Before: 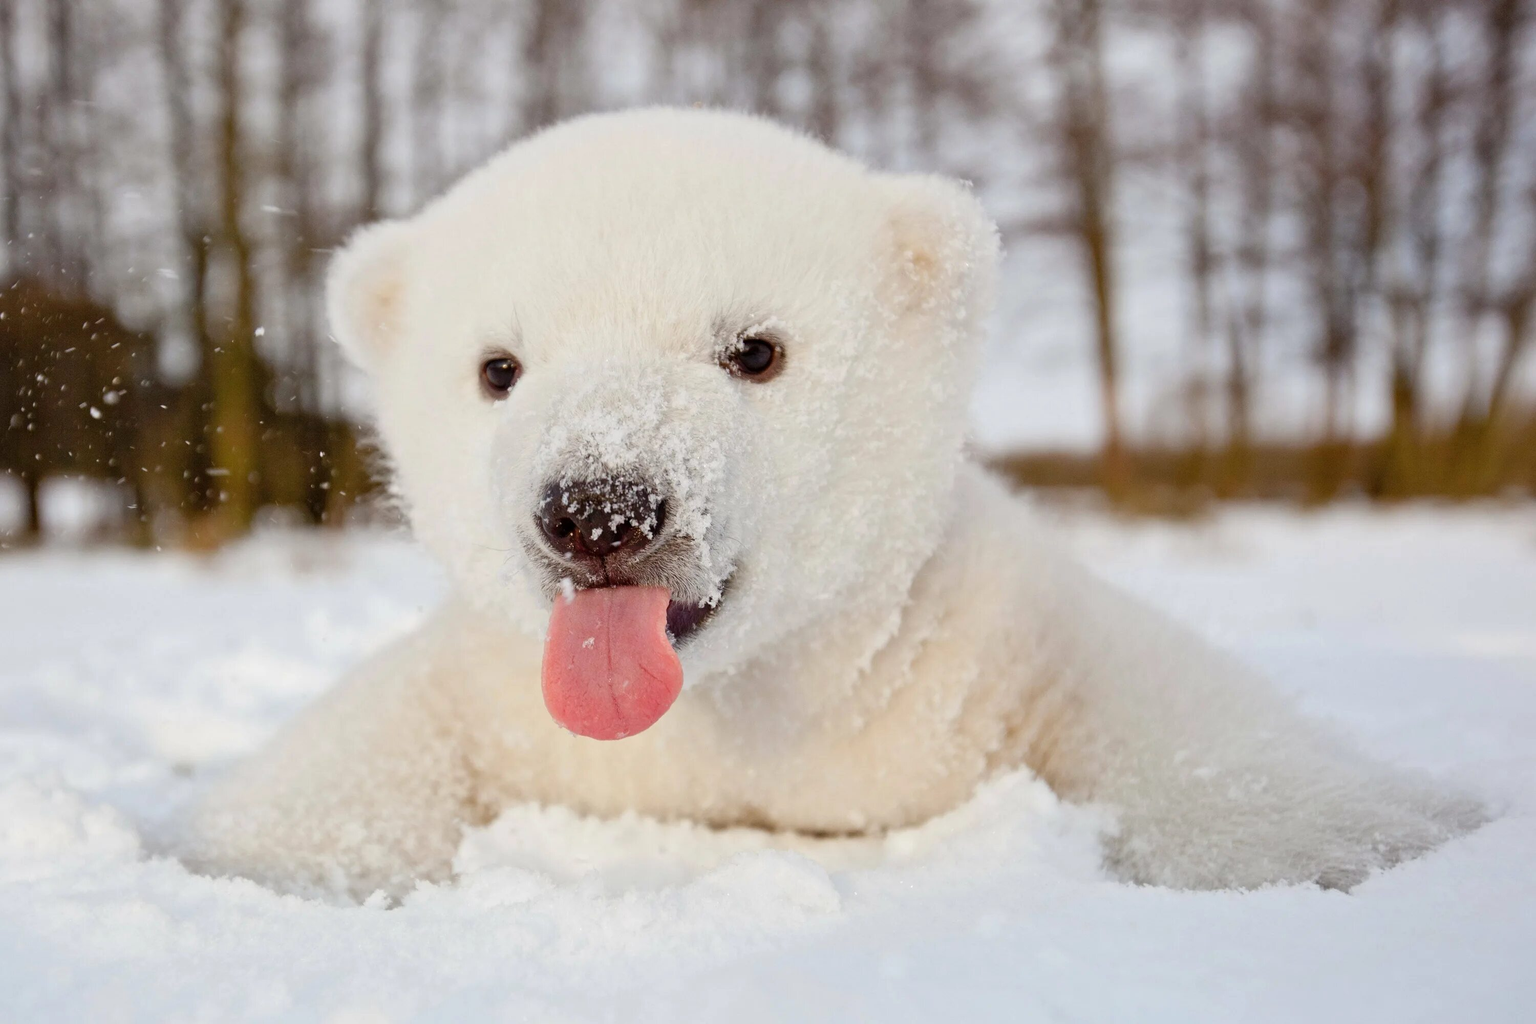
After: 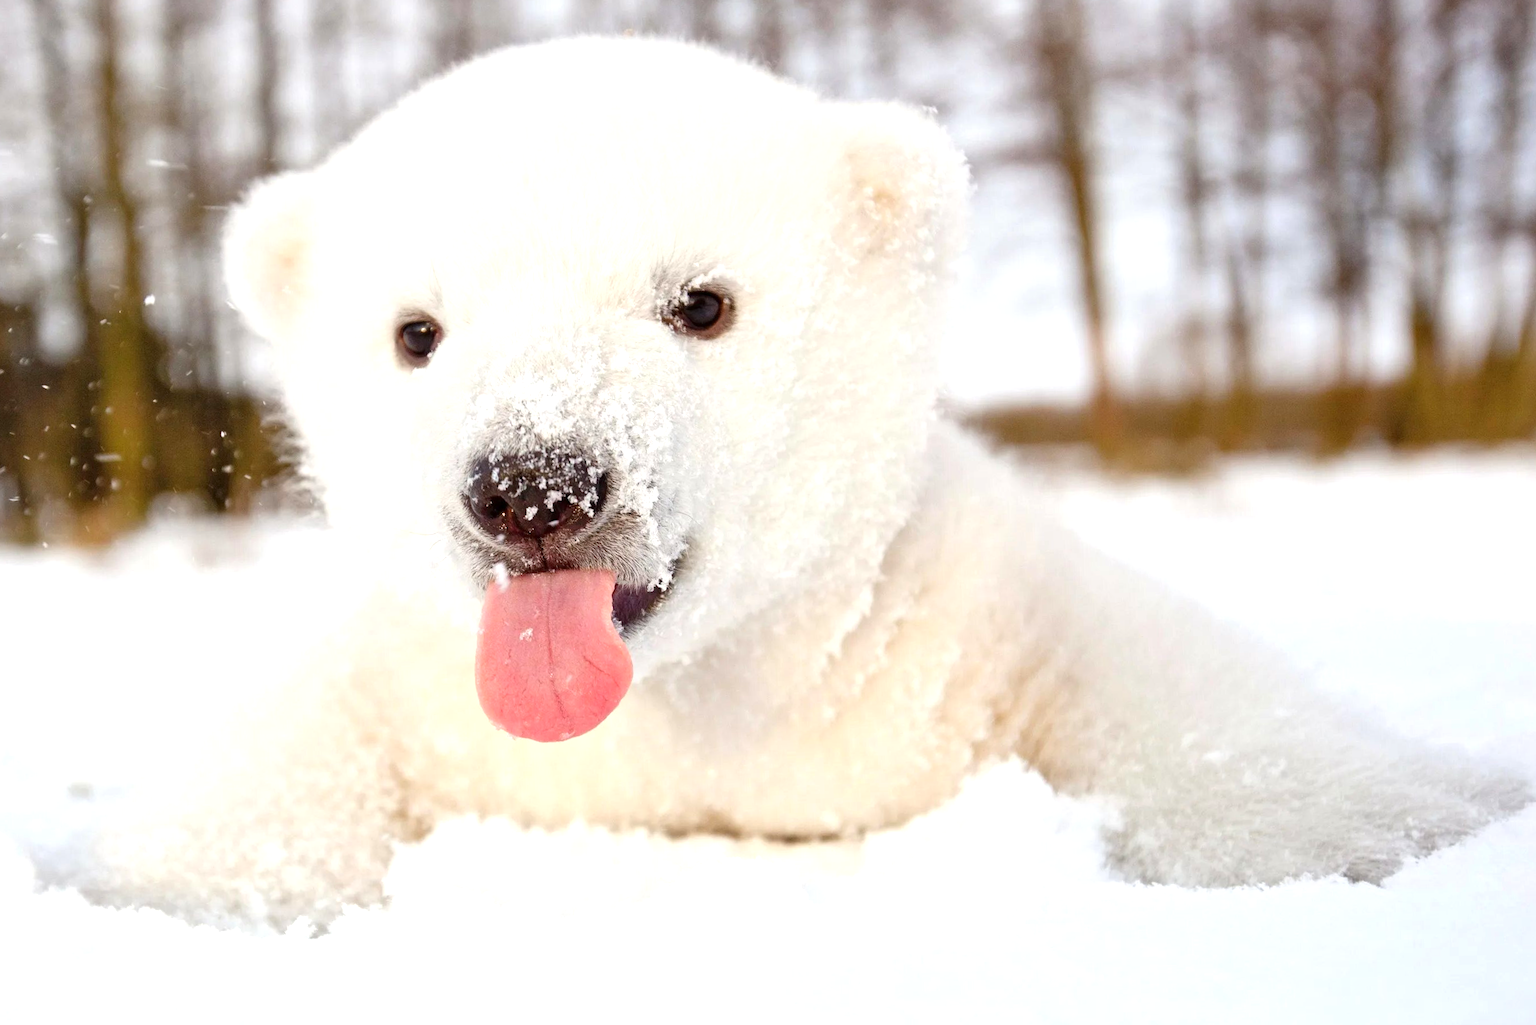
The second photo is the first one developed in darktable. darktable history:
crop and rotate: angle 1.83°, left 5.824%, top 5.684%
exposure: exposure 0.702 EV, compensate highlight preservation false
